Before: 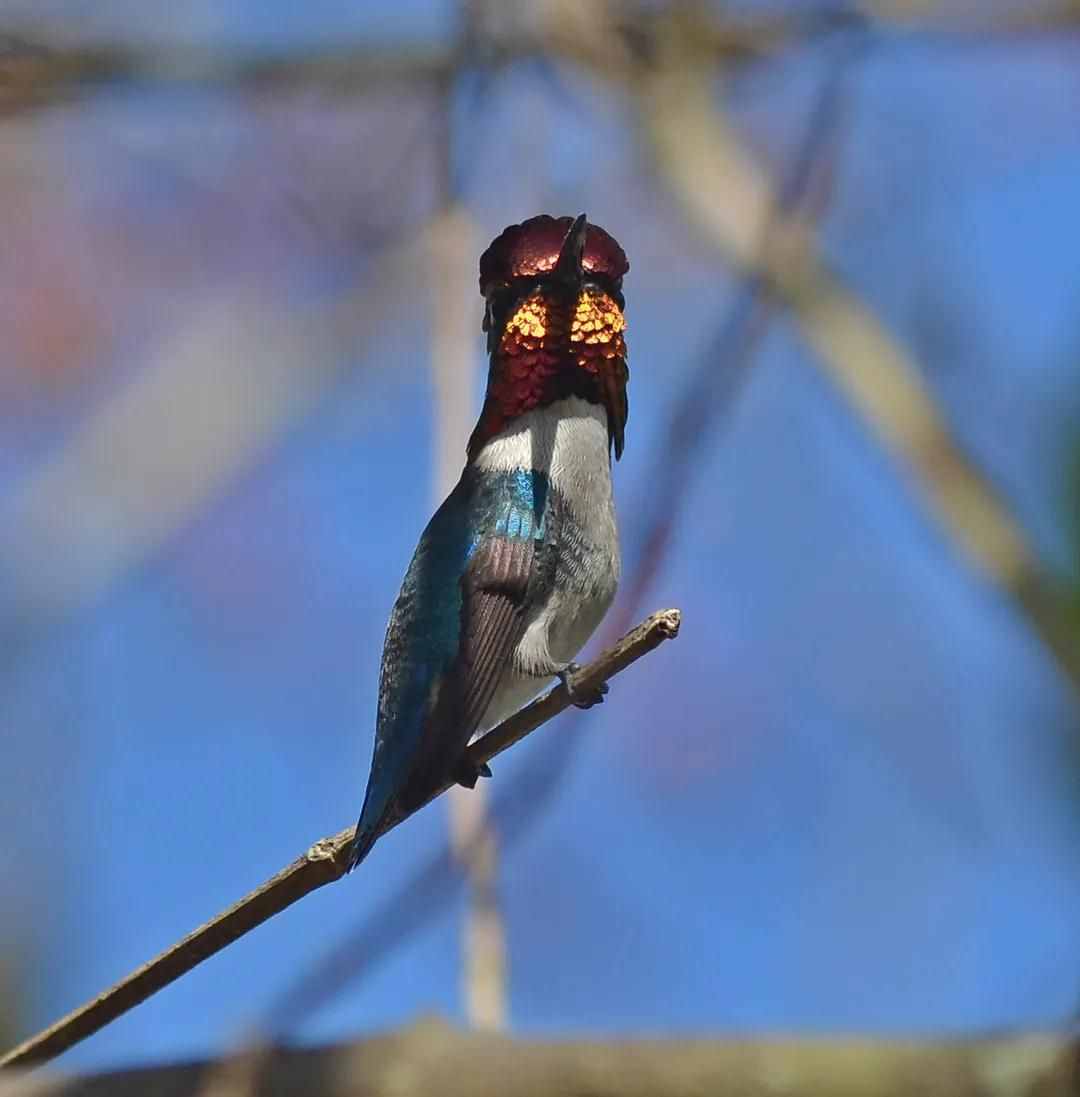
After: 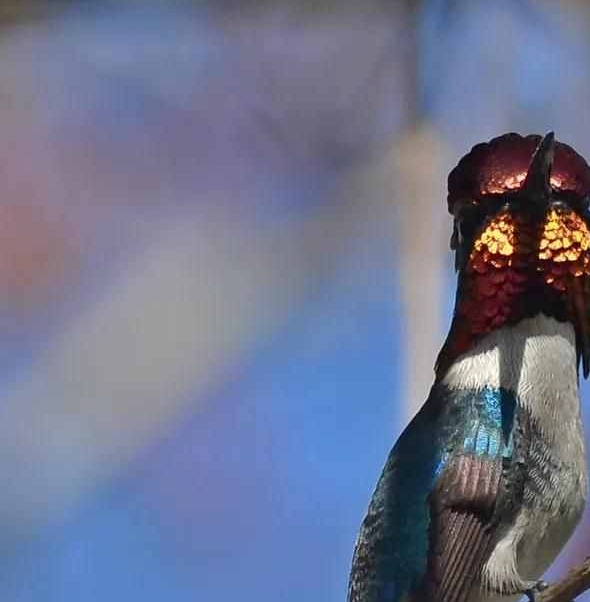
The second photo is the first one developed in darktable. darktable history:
color balance: mode lift, gamma, gain (sRGB), lift [0.97, 1, 1, 1], gamma [1.03, 1, 1, 1]
crop and rotate: left 3.047%, top 7.509%, right 42.236%, bottom 37.598%
